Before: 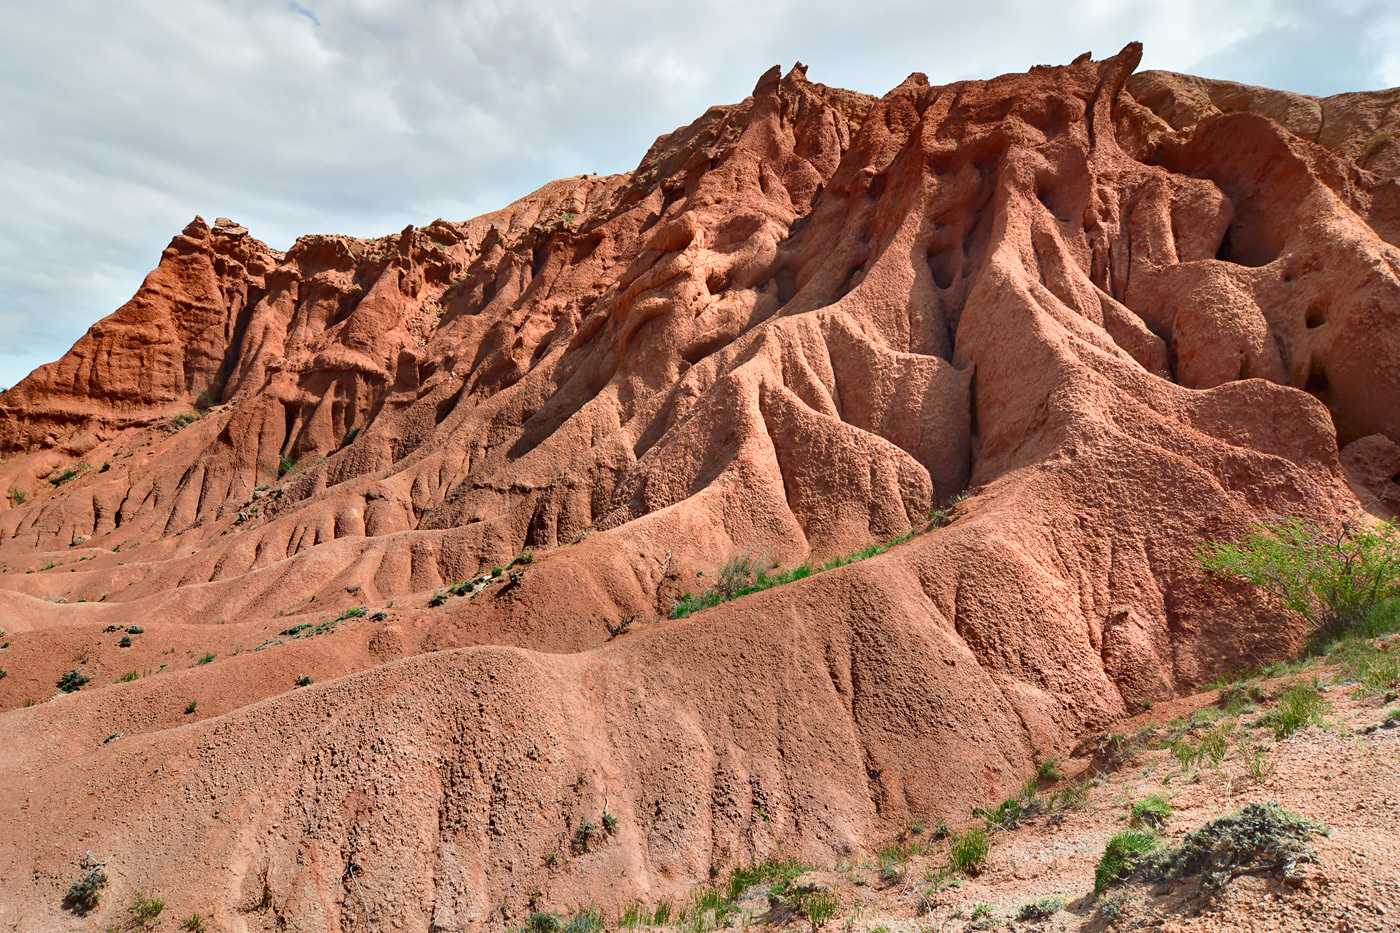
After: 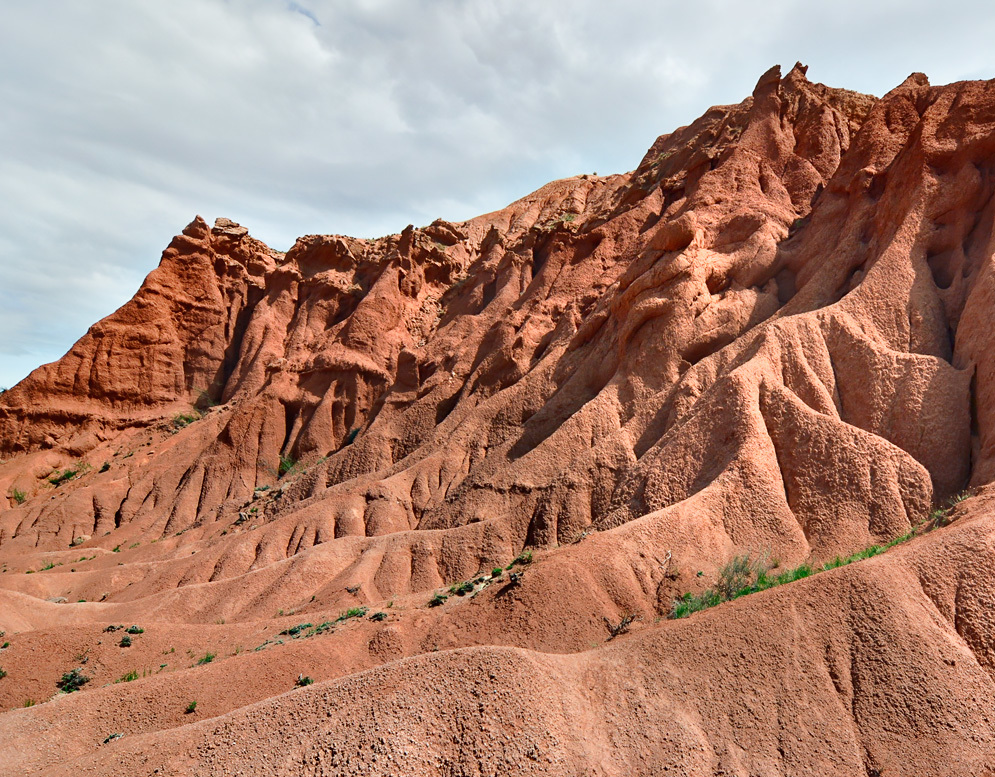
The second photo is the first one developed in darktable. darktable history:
crop: right 28.892%, bottom 16.652%
